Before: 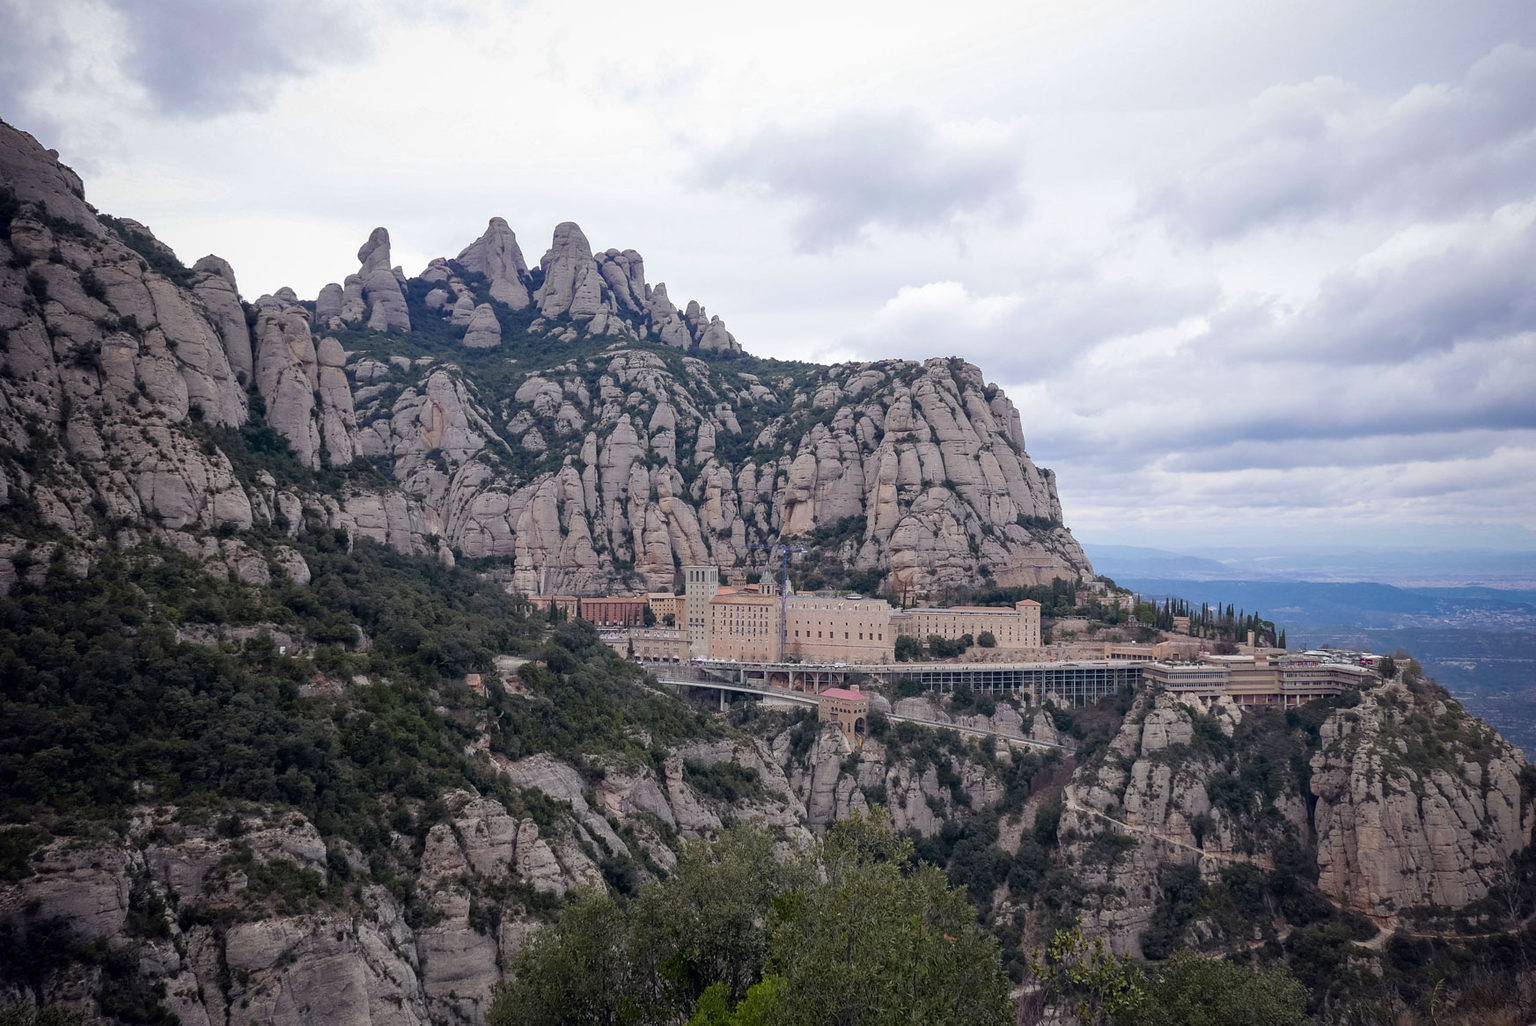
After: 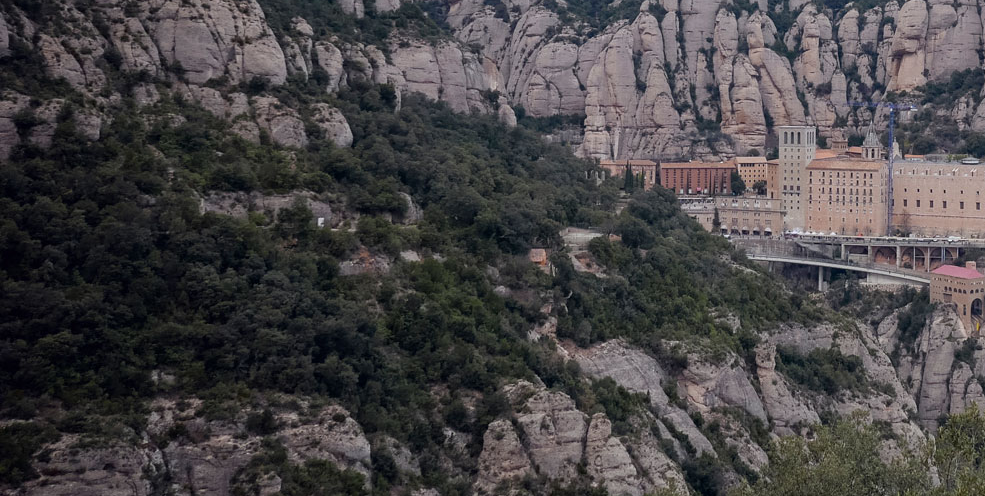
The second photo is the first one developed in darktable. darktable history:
crop: top 44.364%, right 43.541%, bottom 13.038%
